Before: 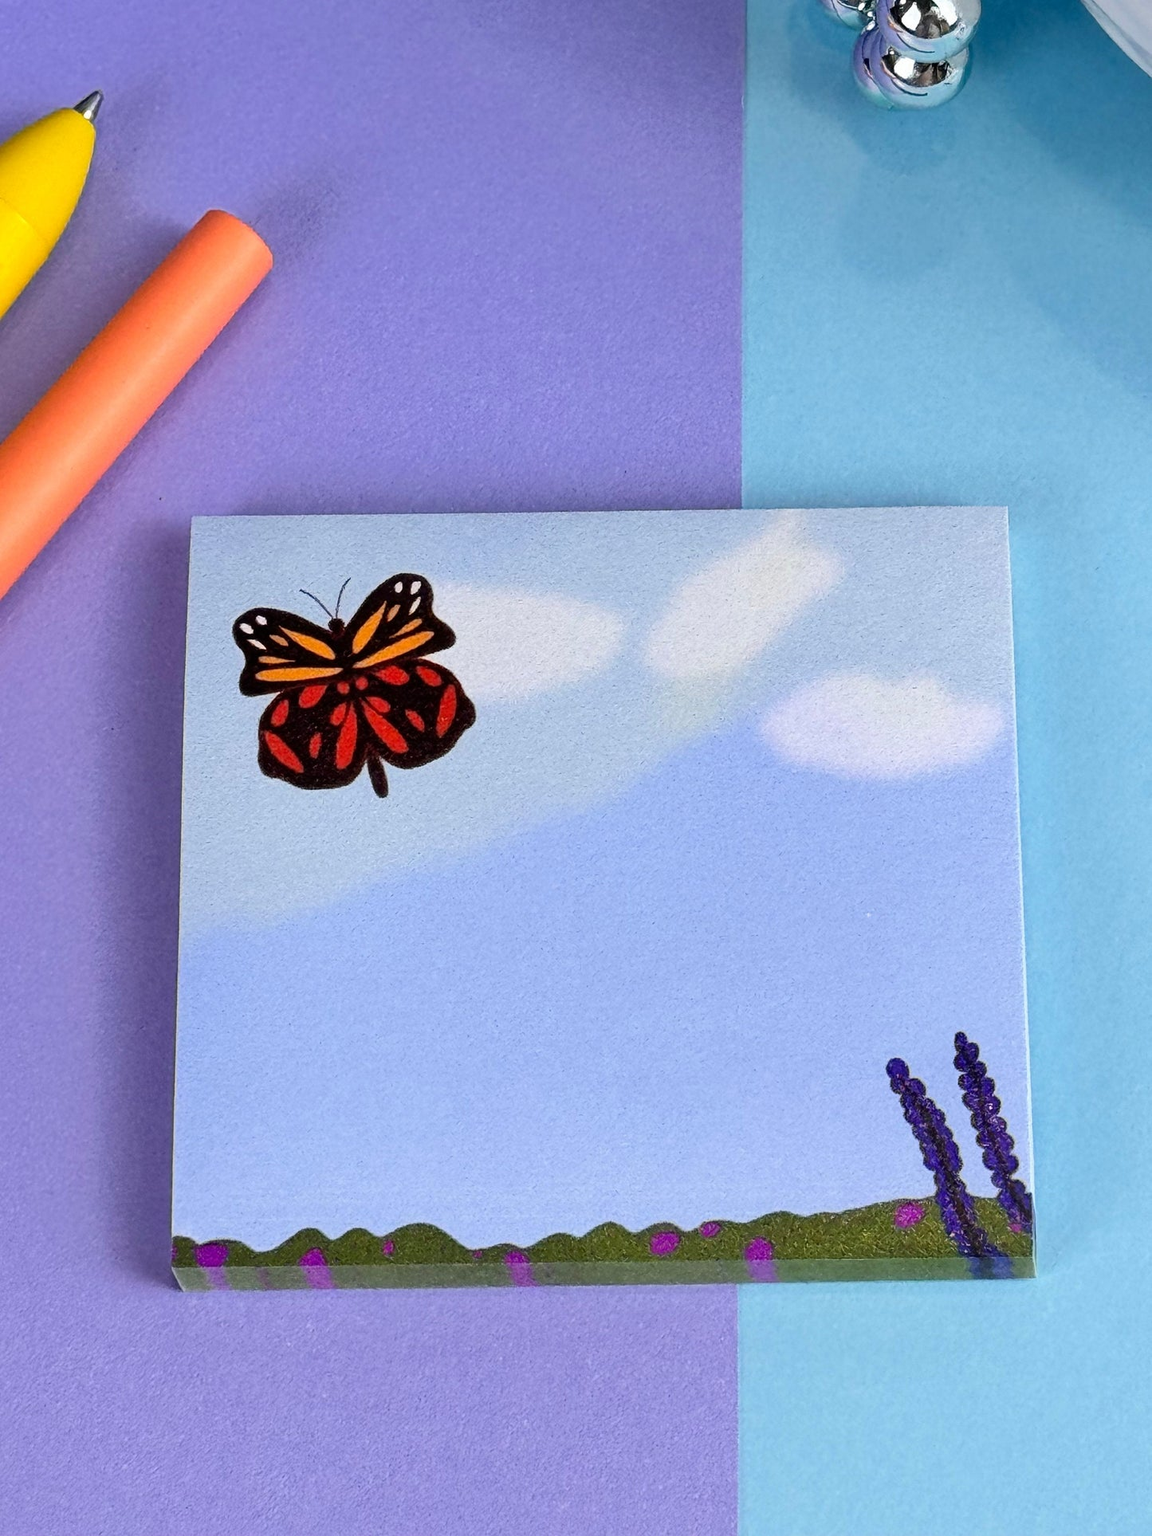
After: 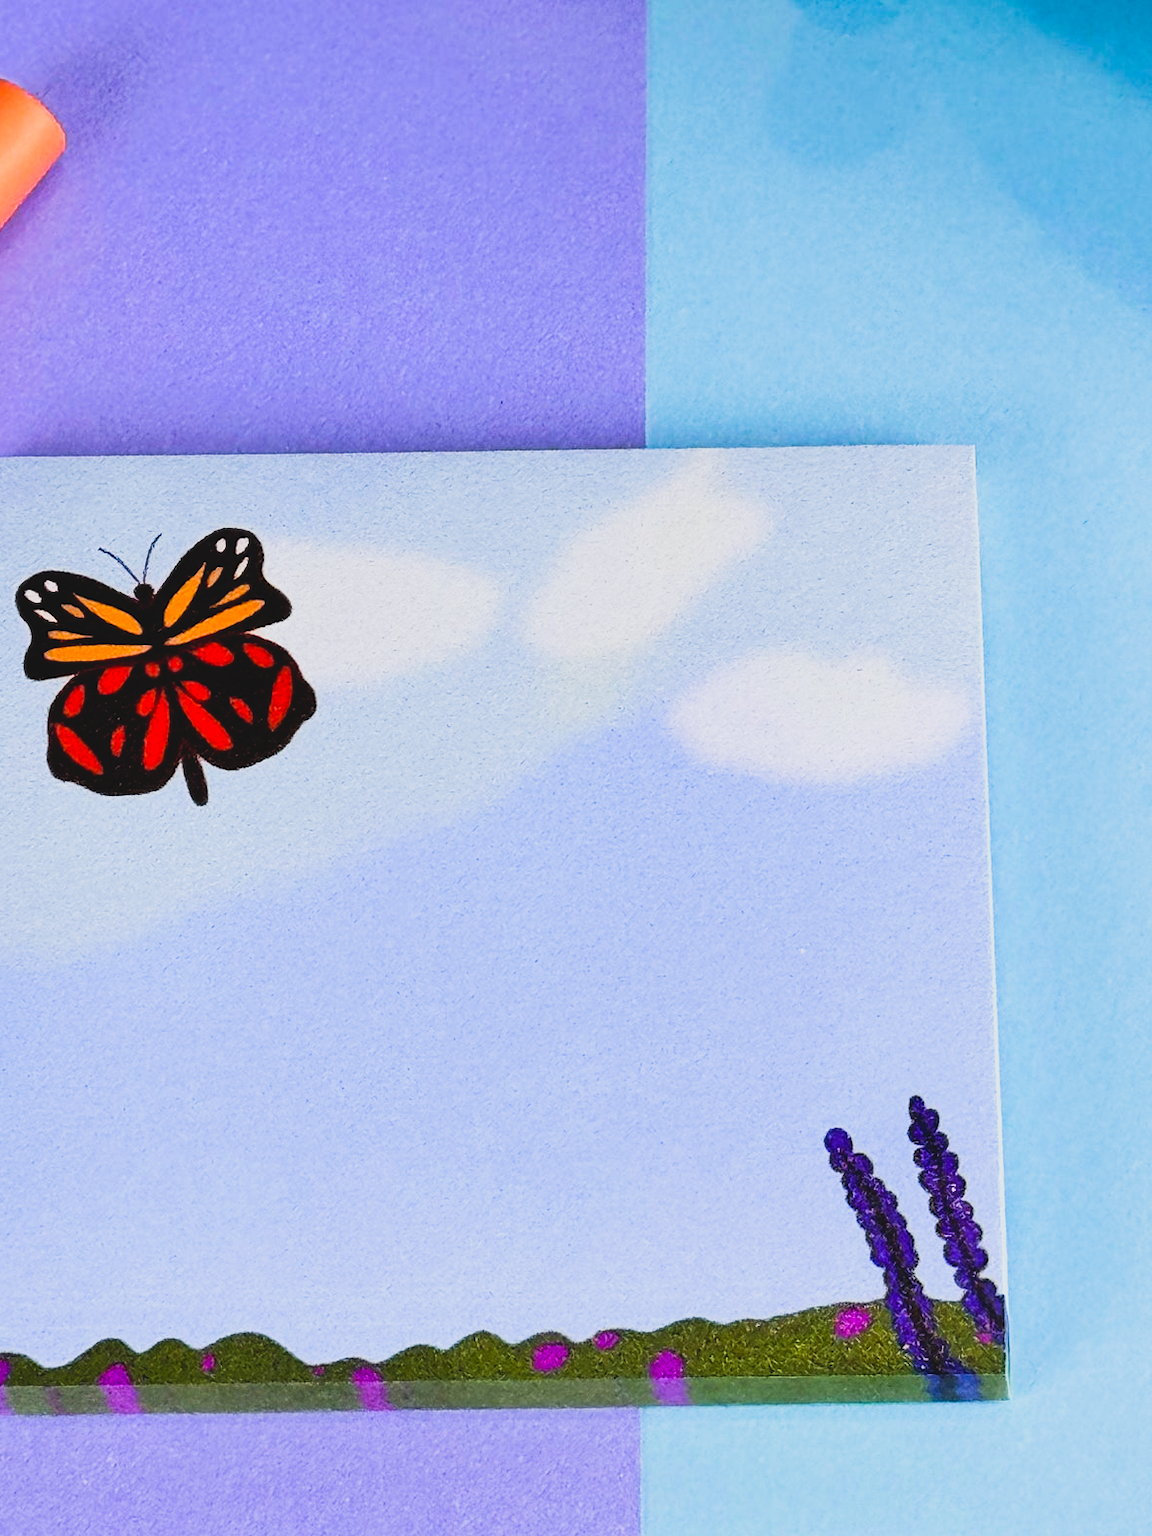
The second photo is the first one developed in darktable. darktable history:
contrast brightness saturation: contrast -0.1, brightness 0.05, saturation 0.08
sigmoid: contrast 1.86, skew 0.35
crop: left 19.159%, top 9.58%, bottom 9.58%
